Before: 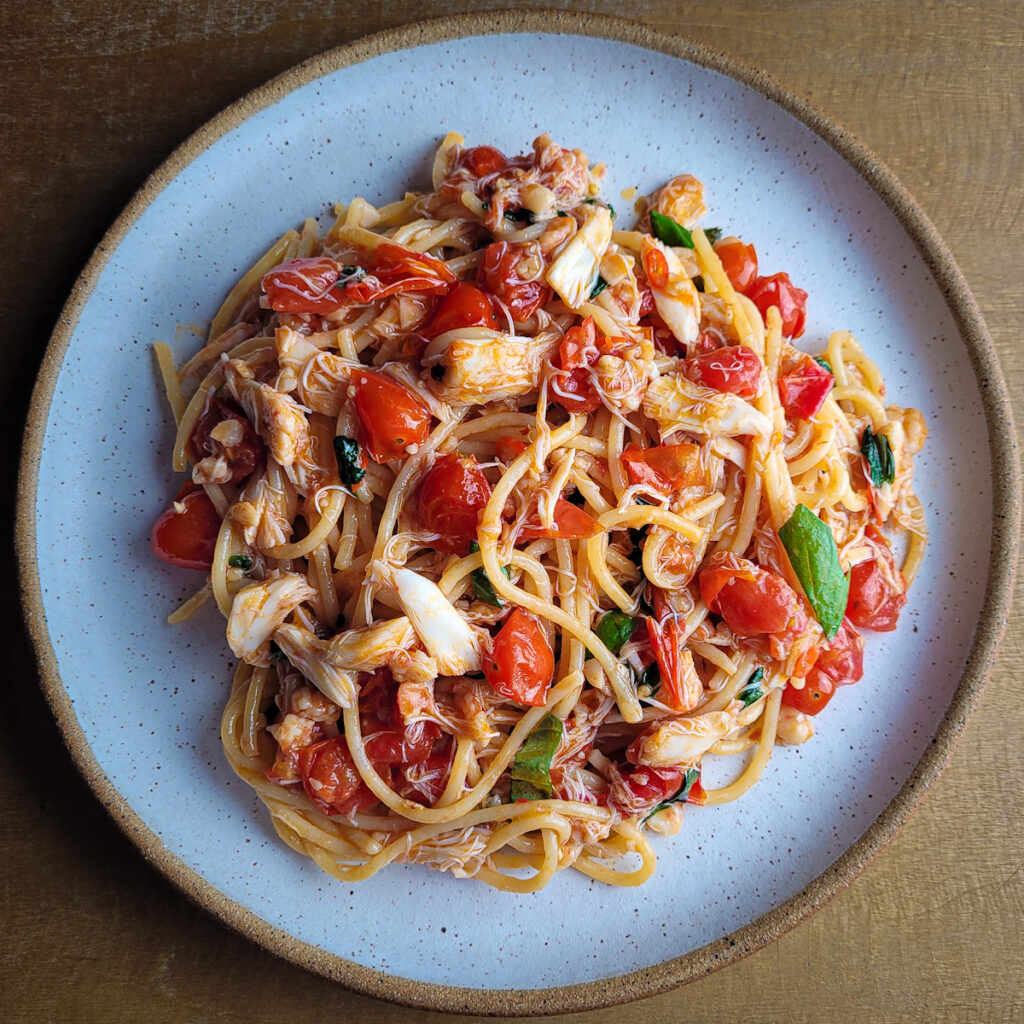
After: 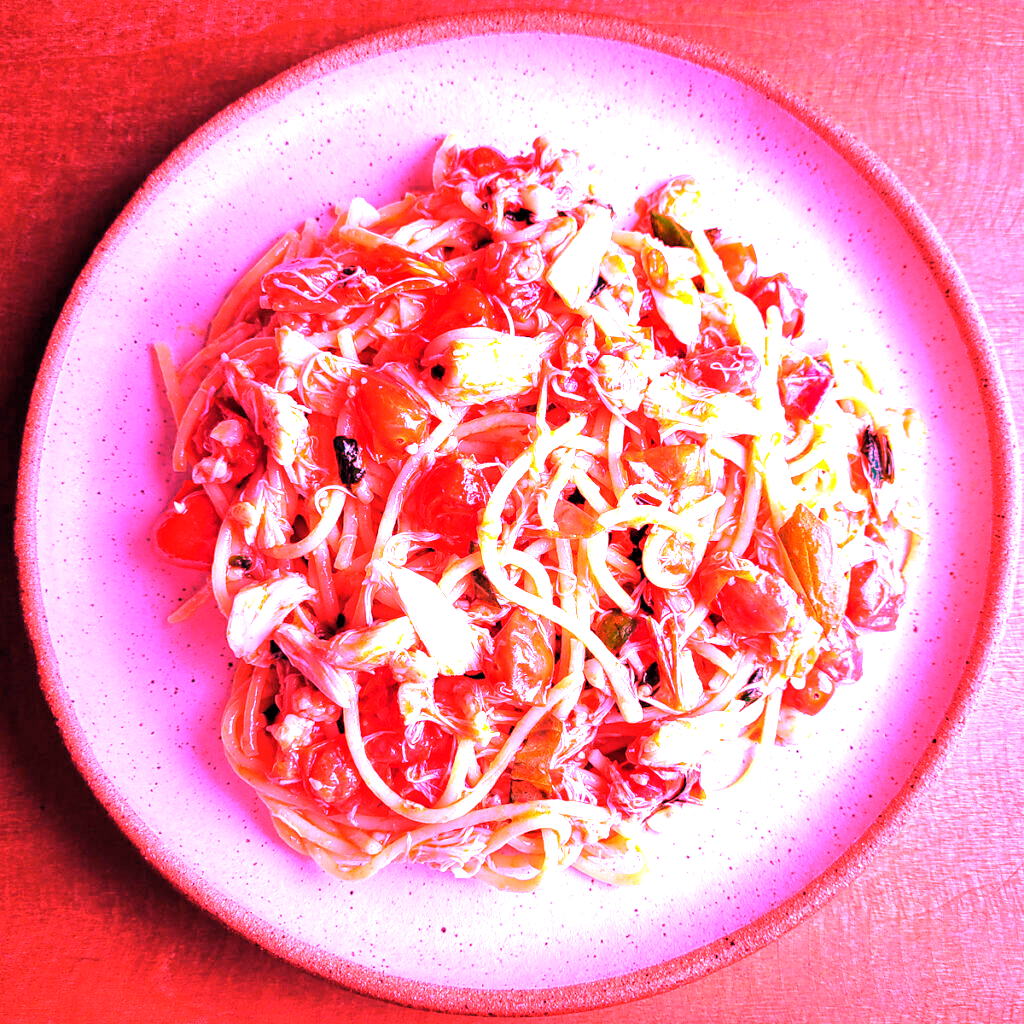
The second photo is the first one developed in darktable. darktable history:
rgb curve: curves: ch0 [(0, 0) (0.175, 0.154) (0.785, 0.663) (1, 1)]
white balance: red 4.26, blue 1.802
